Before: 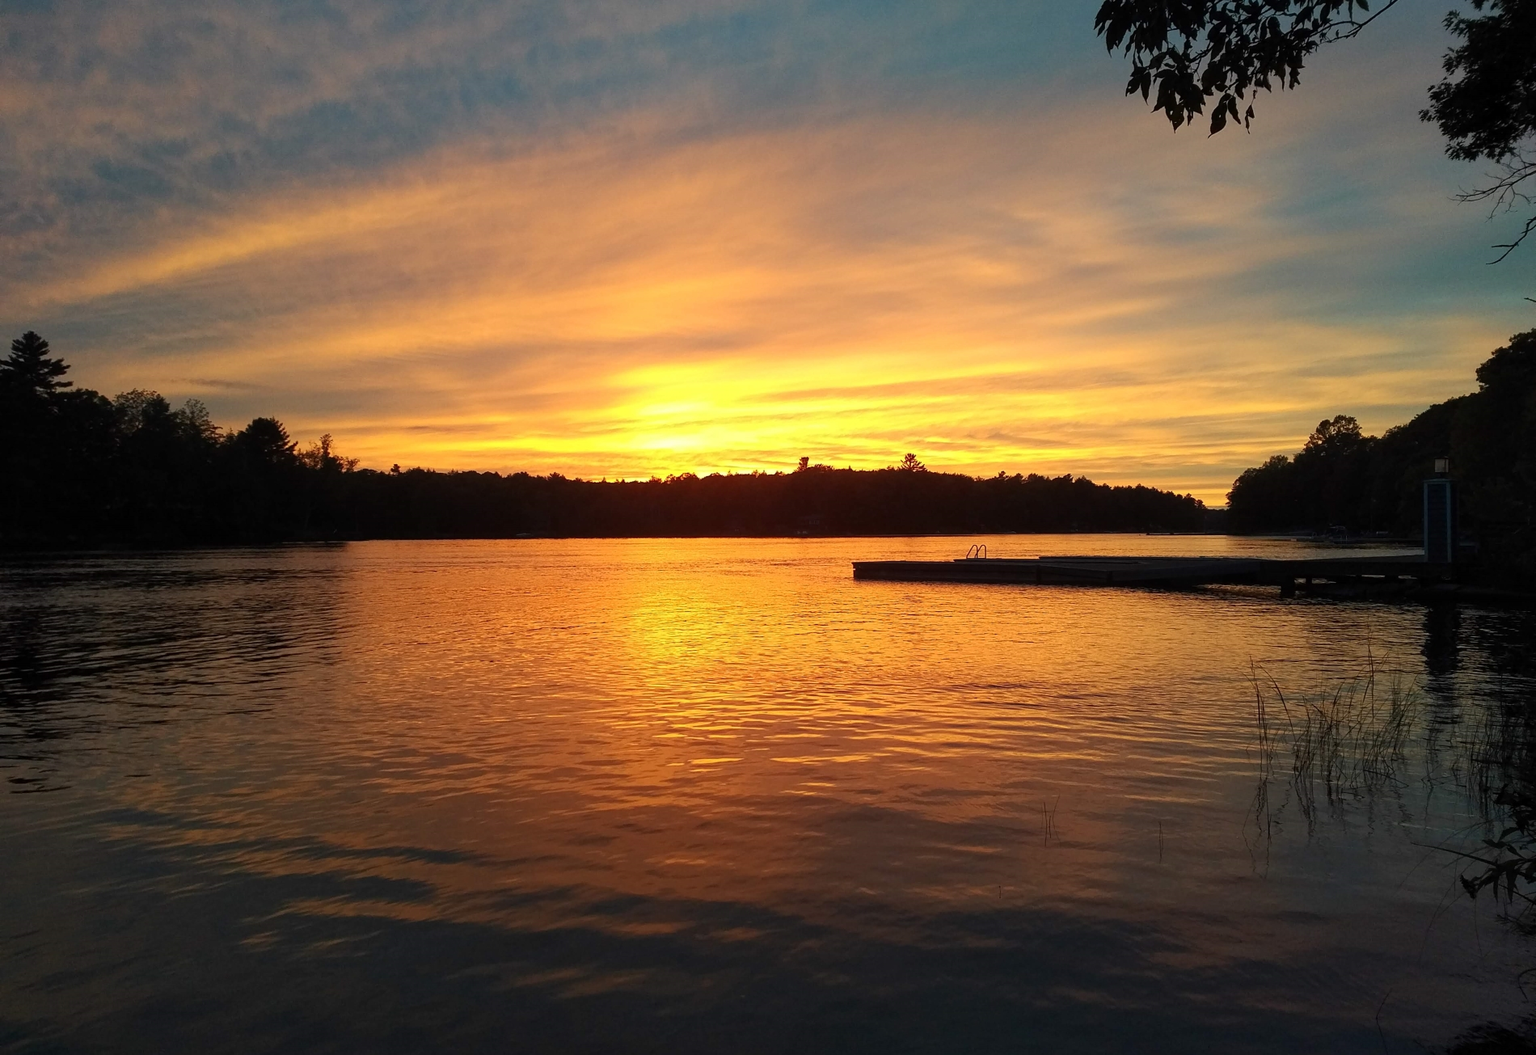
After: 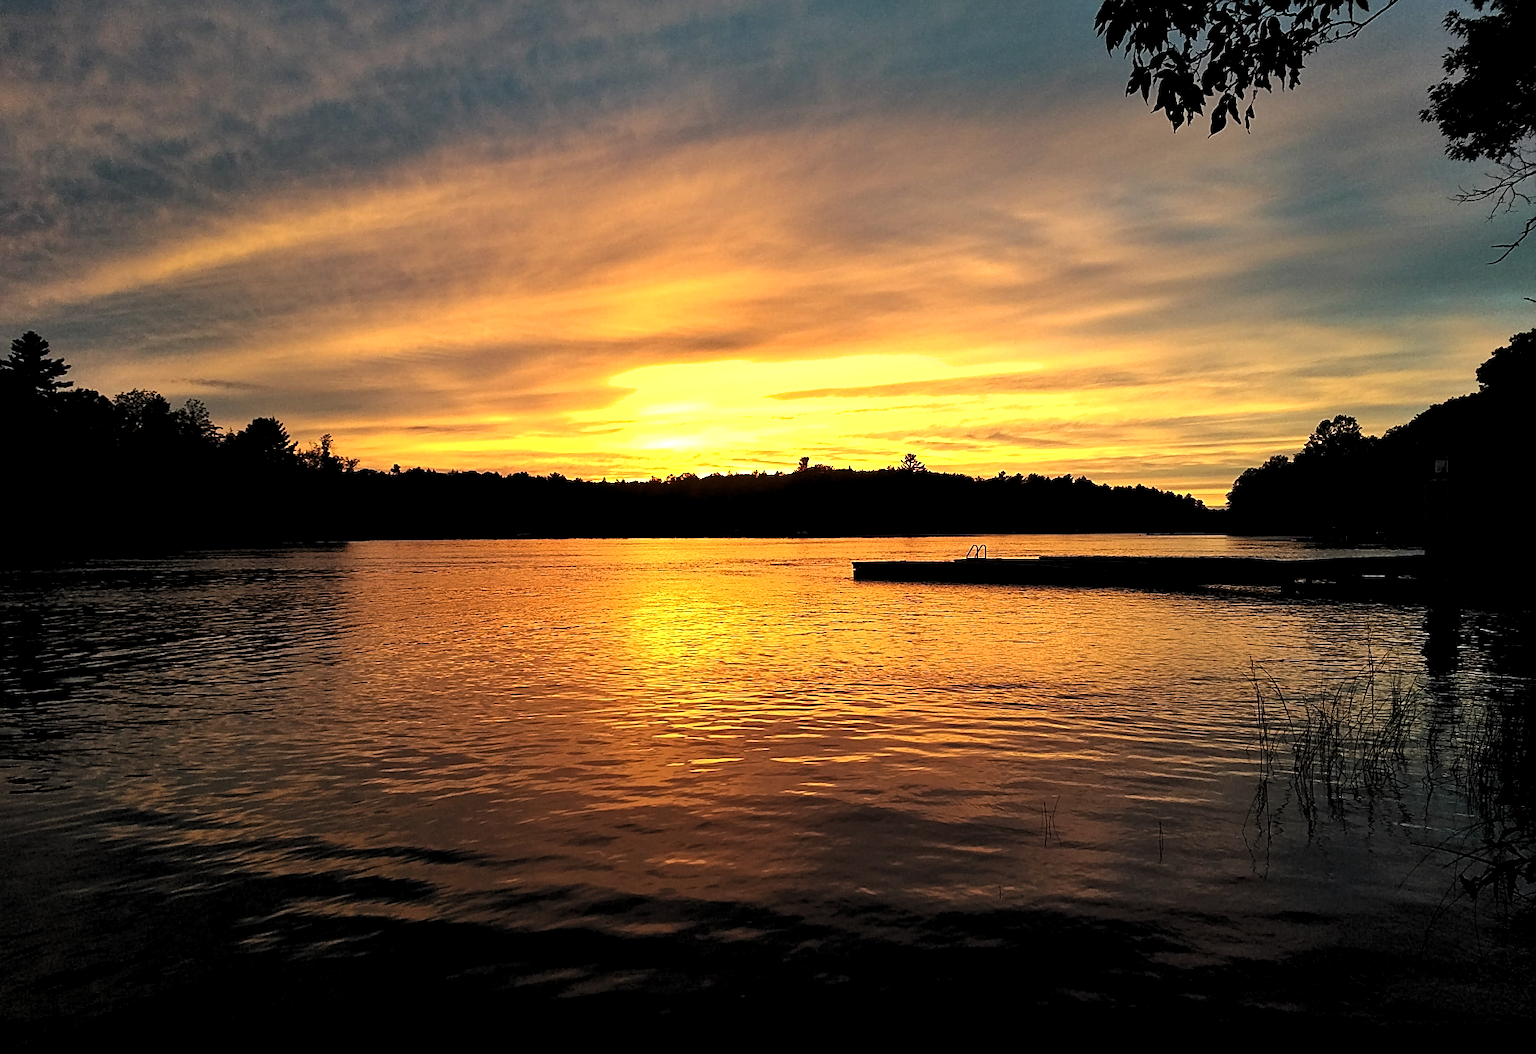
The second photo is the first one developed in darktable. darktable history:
levels: levels [0.129, 0.519, 0.867]
shadows and highlights: soften with gaussian
sharpen: on, module defaults
